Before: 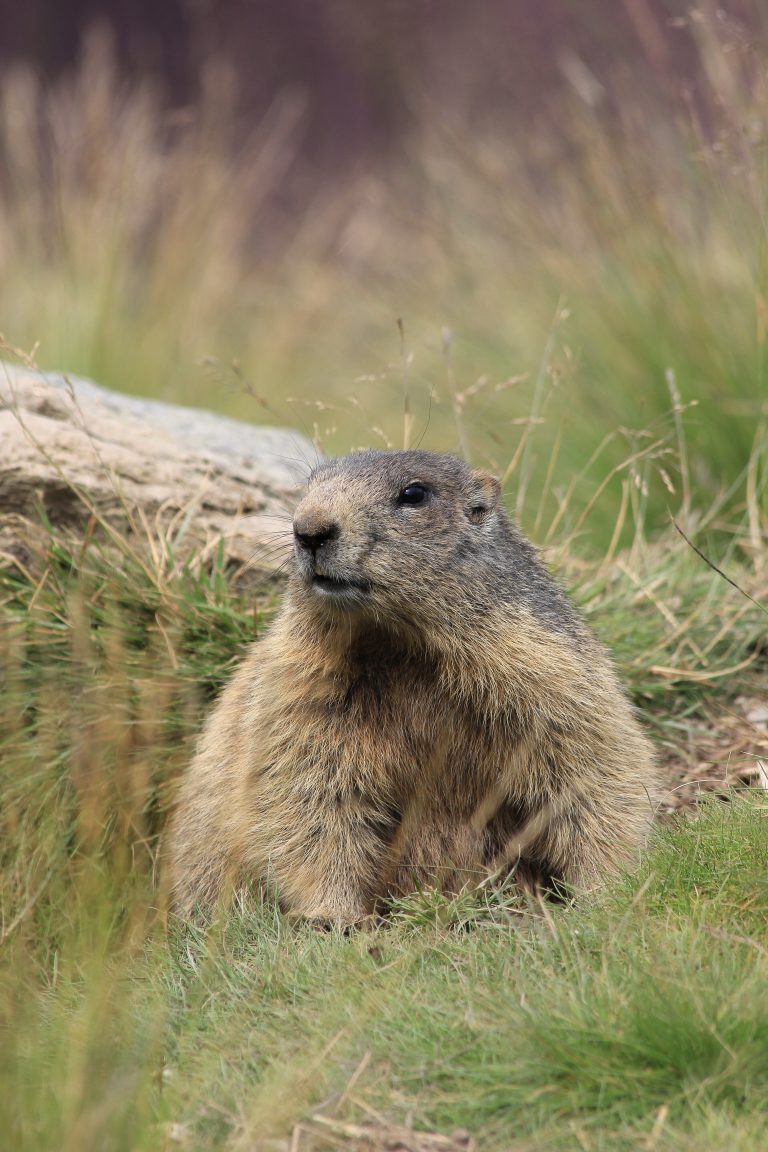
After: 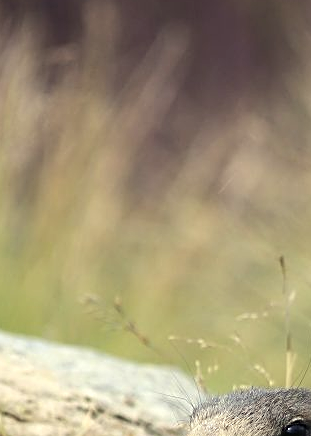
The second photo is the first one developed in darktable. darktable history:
sharpen: on, module defaults
color correction: highlights a* -4.28, highlights b* 6.53
crop: left 15.452%, top 5.459%, right 43.956%, bottom 56.62%
tone equalizer: -8 EV -0.417 EV, -7 EV -0.389 EV, -6 EV -0.333 EV, -5 EV -0.222 EV, -3 EV 0.222 EV, -2 EV 0.333 EV, -1 EV 0.389 EV, +0 EV 0.417 EV, edges refinement/feathering 500, mask exposure compensation -1.57 EV, preserve details no
base curve: curves: ch0 [(0, 0) (0.297, 0.298) (1, 1)], preserve colors none
